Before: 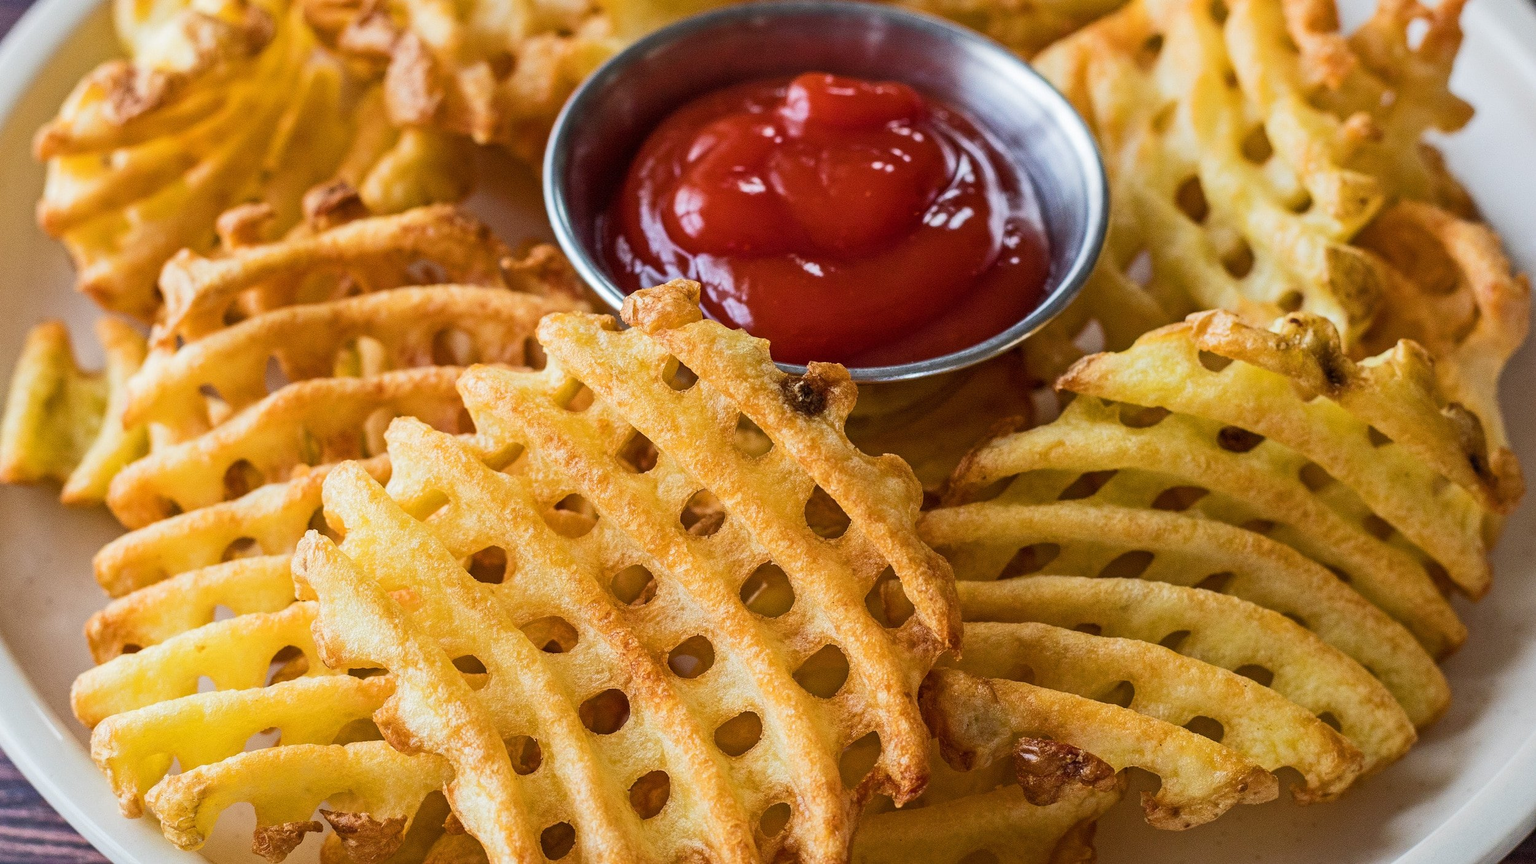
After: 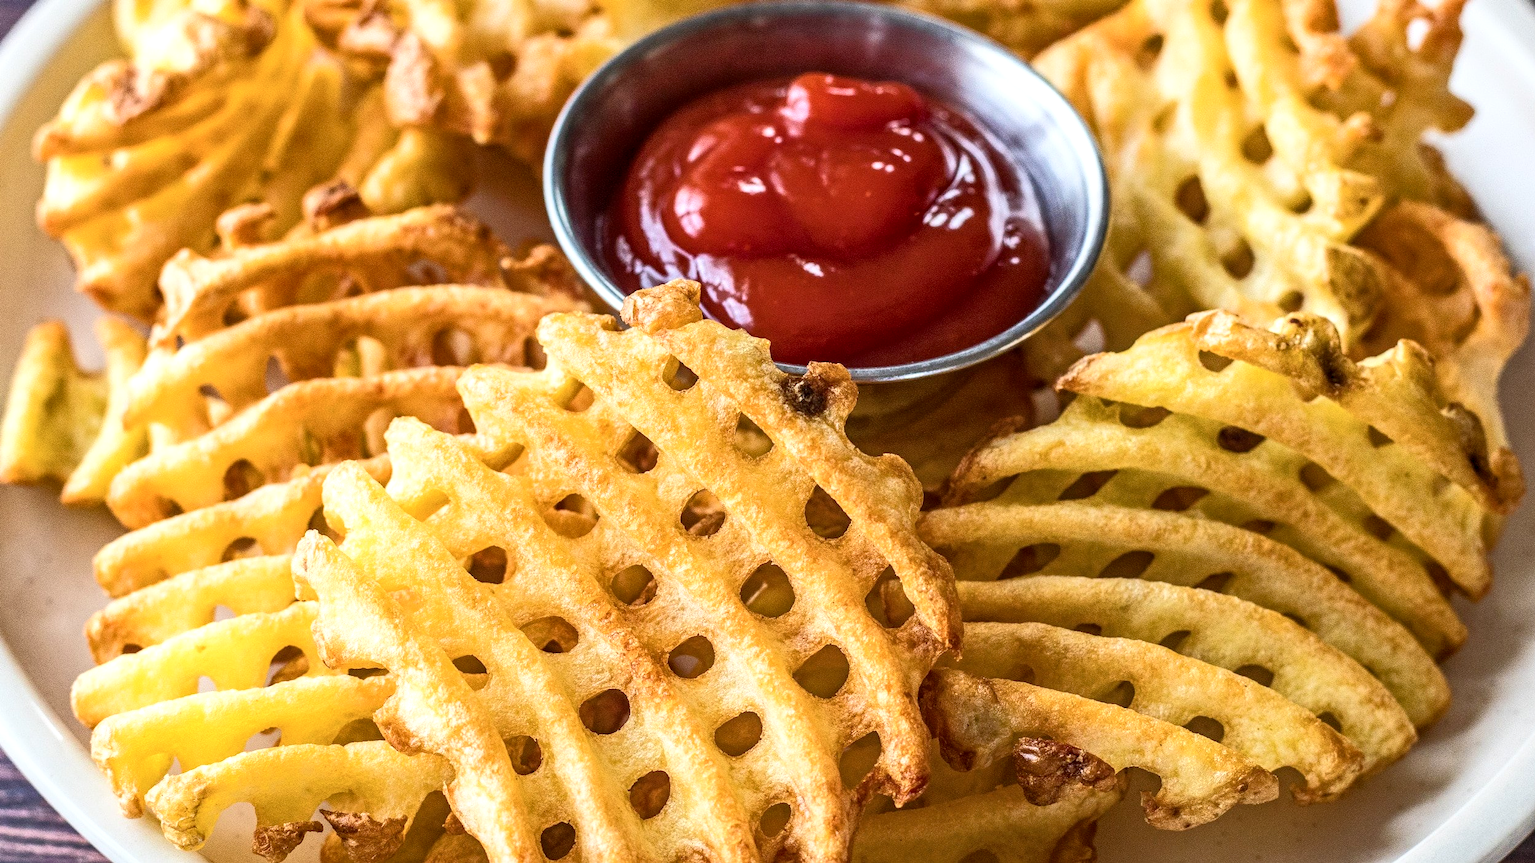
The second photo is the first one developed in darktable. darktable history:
local contrast: detail 130%
tone curve: curves: ch0 [(0, 0) (0.003, 0.009) (0.011, 0.019) (0.025, 0.034) (0.044, 0.057) (0.069, 0.082) (0.1, 0.104) (0.136, 0.131) (0.177, 0.165) (0.224, 0.212) (0.277, 0.279) (0.335, 0.342) (0.399, 0.401) (0.468, 0.477) (0.543, 0.572) (0.623, 0.675) (0.709, 0.772) (0.801, 0.85) (0.898, 0.942) (1, 1)], color space Lab, independent channels, preserve colors none
exposure: exposure 0.299 EV, compensate highlight preservation false
